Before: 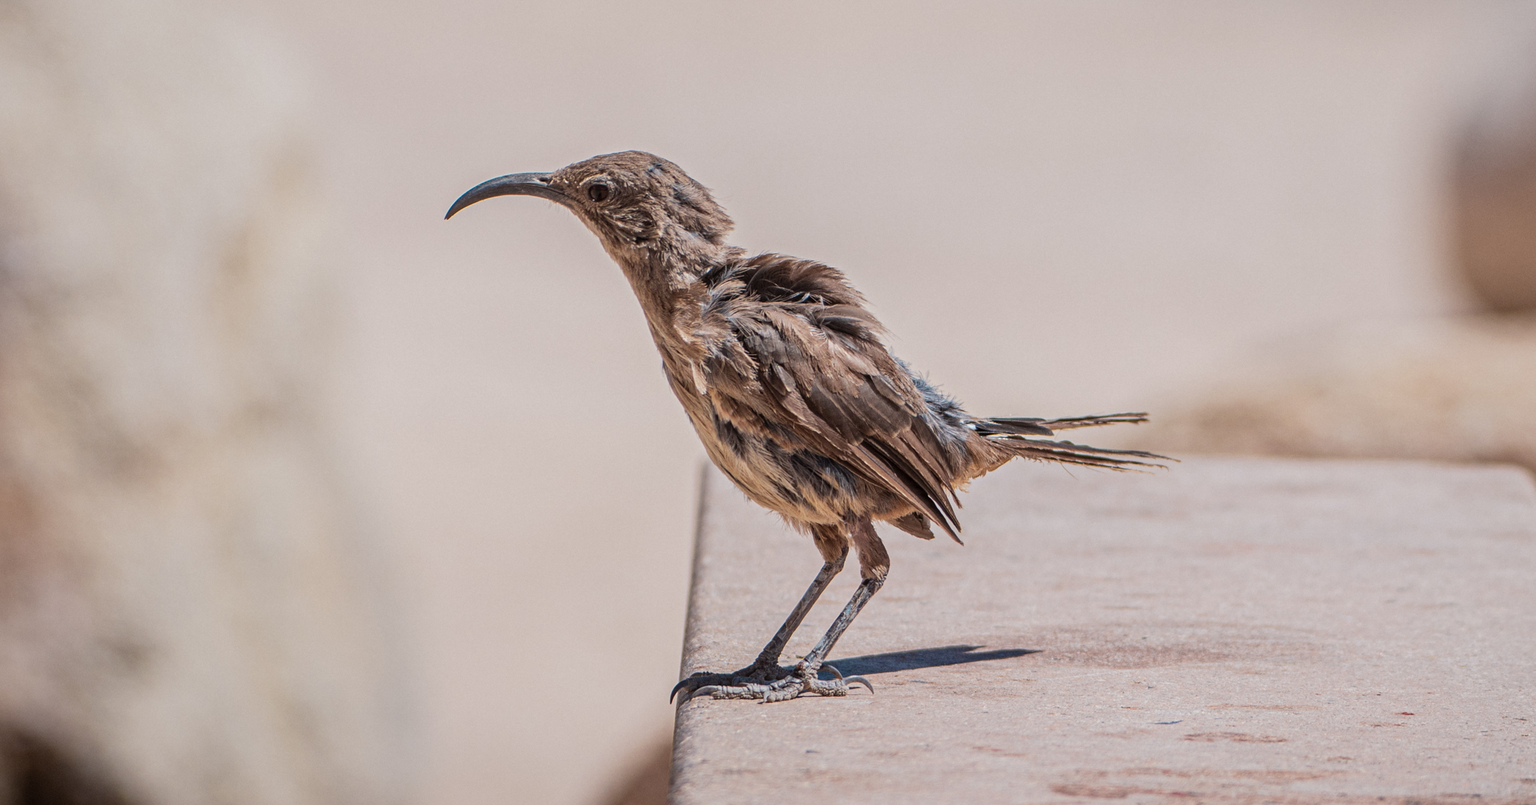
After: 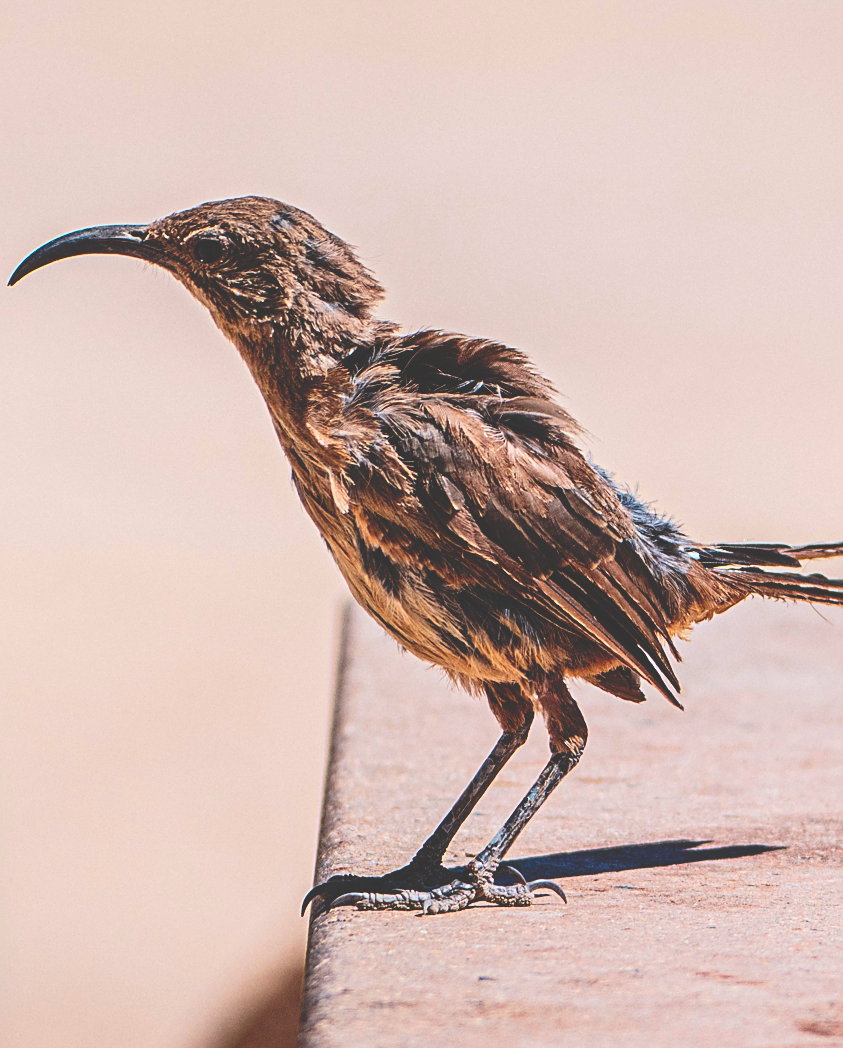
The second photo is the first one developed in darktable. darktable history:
crop: left 28.583%, right 29.231%
base curve: curves: ch0 [(0, 0.02) (0.083, 0.036) (1, 1)], preserve colors none
contrast brightness saturation: contrast 0.24, brightness 0.26, saturation 0.39
sharpen: on, module defaults
